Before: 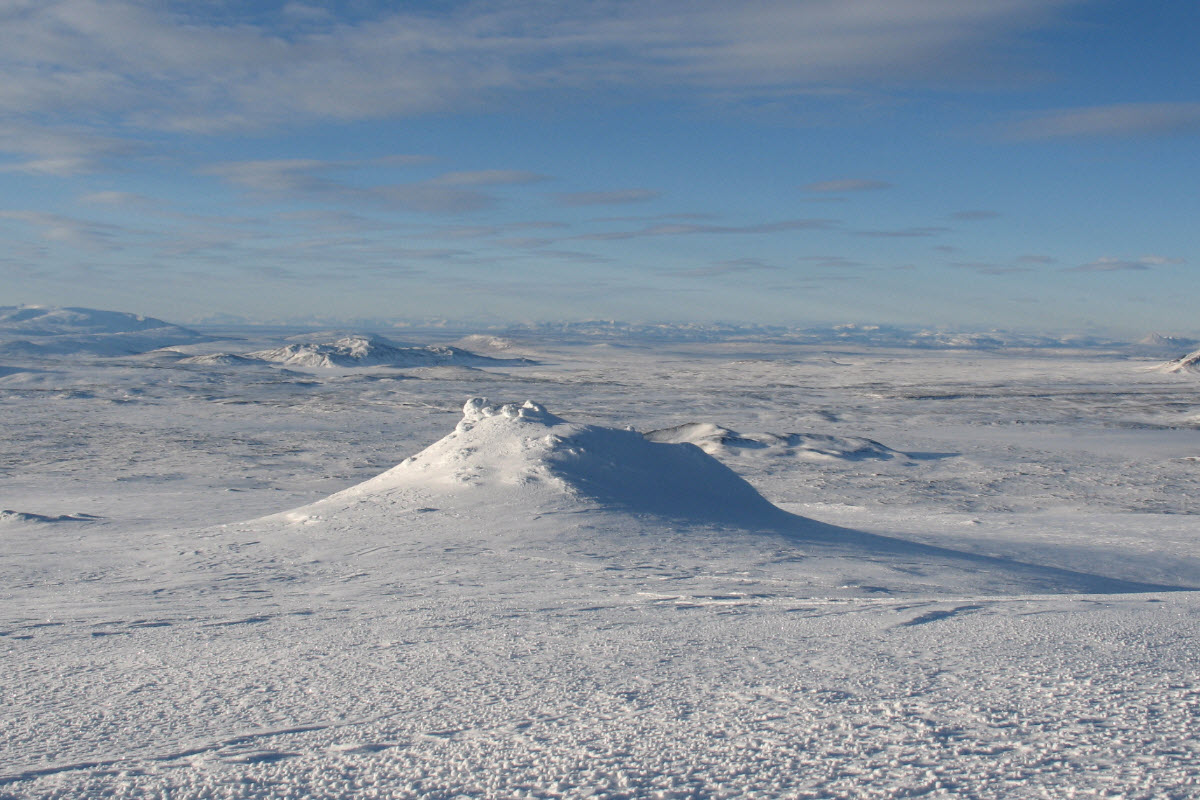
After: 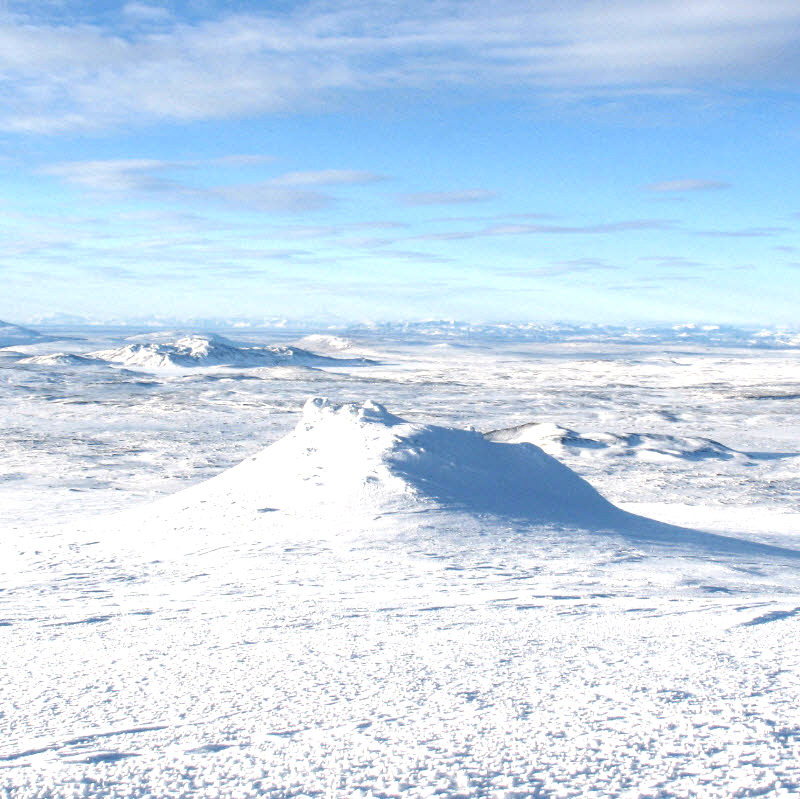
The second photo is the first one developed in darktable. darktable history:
exposure: black level correction 0, exposure 1.38 EV, compensate exposure bias true, compensate highlight preservation false
crop and rotate: left 13.356%, right 19.969%
local contrast: on, module defaults
